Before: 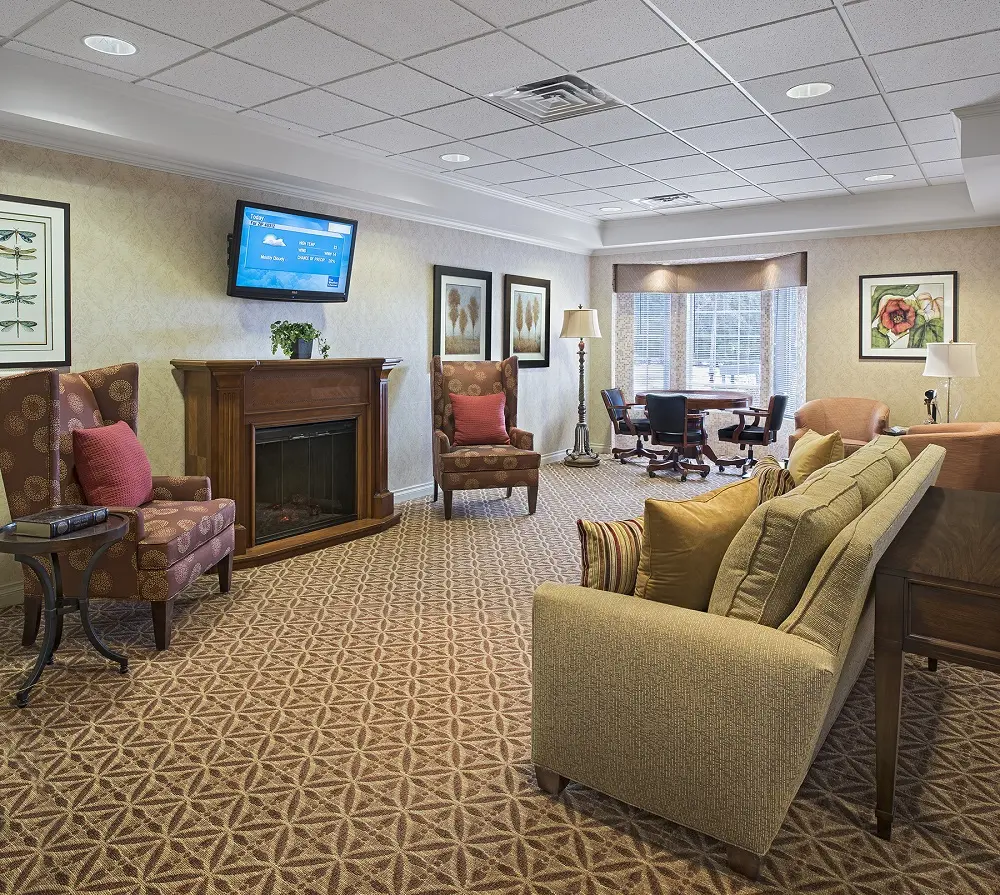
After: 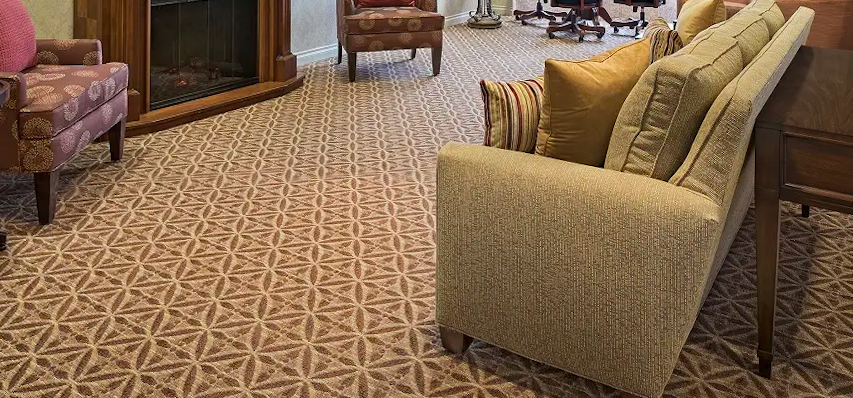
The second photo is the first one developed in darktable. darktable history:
crop and rotate: left 13.306%, top 48.129%, bottom 2.928%
rotate and perspective: rotation -0.013°, lens shift (vertical) -0.027, lens shift (horizontal) 0.178, crop left 0.016, crop right 0.989, crop top 0.082, crop bottom 0.918
color zones: curves: ch0 [(0.068, 0.464) (0.25, 0.5) (0.48, 0.508) (0.75, 0.536) (0.886, 0.476) (0.967, 0.456)]; ch1 [(0.066, 0.456) (0.25, 0.5) (0.616, 0.508) (0.746, 0.56) (0.934, 0.444)]
